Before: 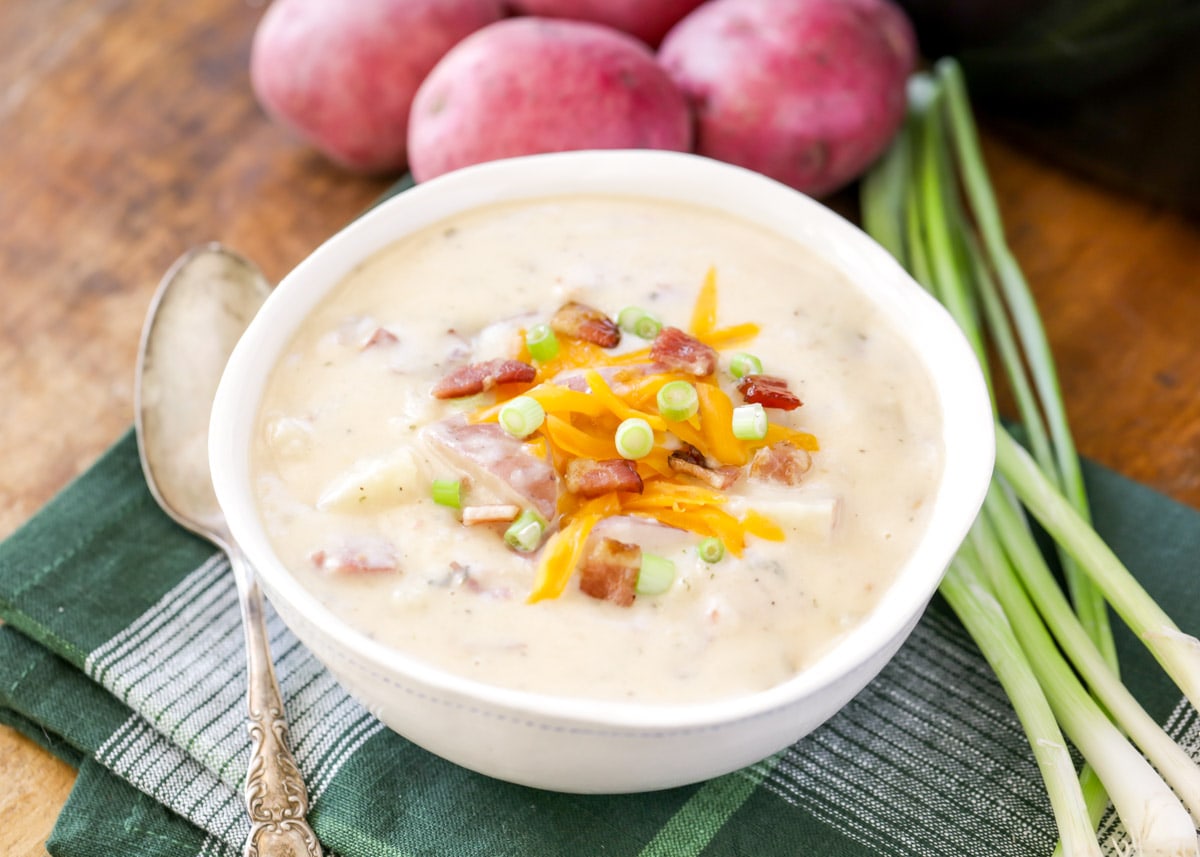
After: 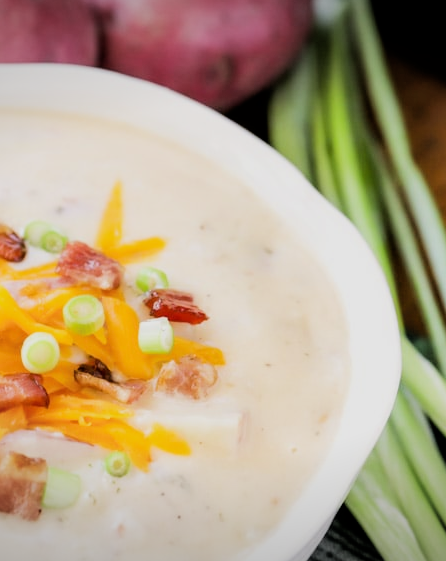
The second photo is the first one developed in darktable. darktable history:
crop and rotate: left 49.539%, top 10.102%, right 13.27%, bottom 24.345%
filmic rgb: black relative exposure -5.03 EV, white relative exposure 3.99 EV, threshold 2.96 EV, hardness 2.88, contrast 1.296, enable highlight reconstruction true
vignetting: fall-off start 97.9%, fall-off radius 99.23%, width/height ratio 1.361
